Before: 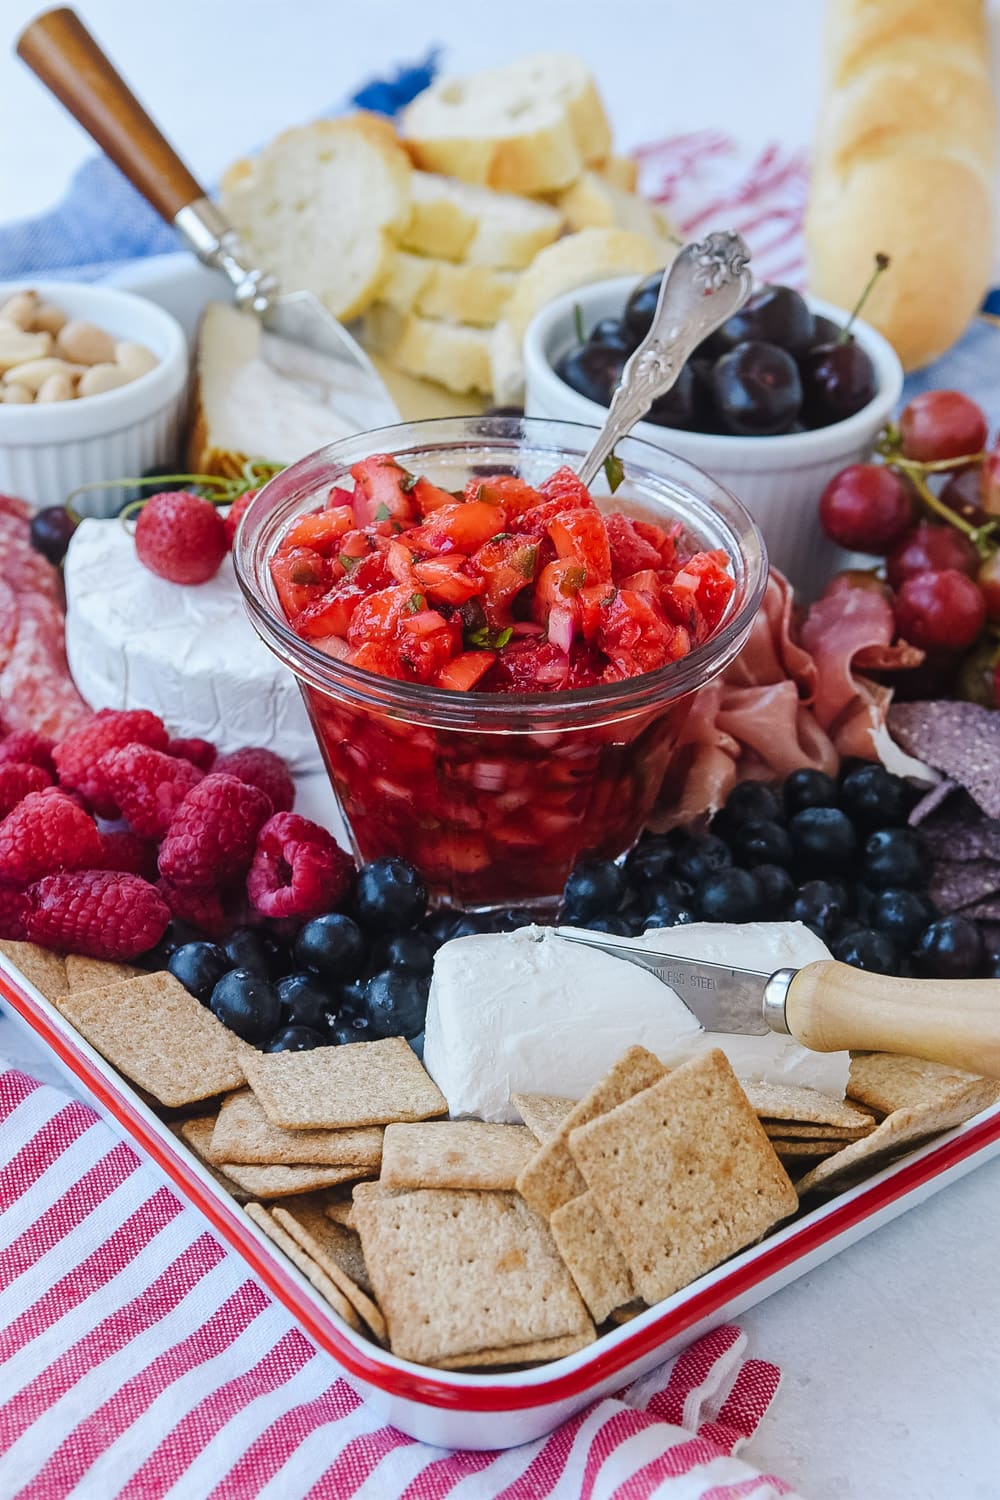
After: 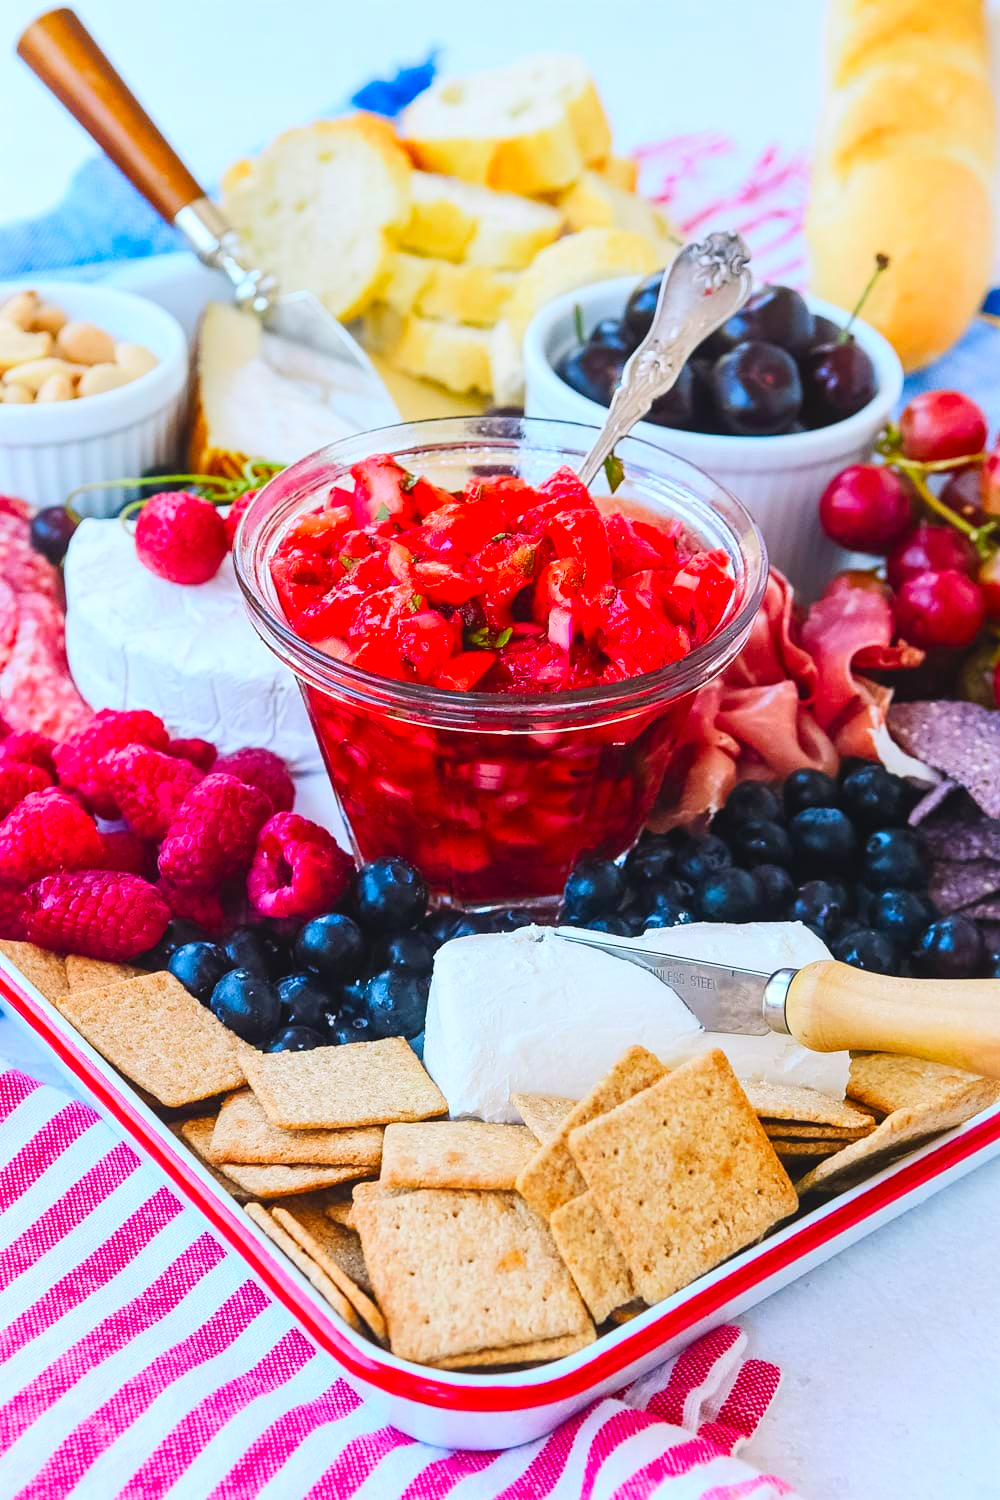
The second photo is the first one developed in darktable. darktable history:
contrast brightness saturation: contrast 0.201, brightness 0.204, saturation 0.809
